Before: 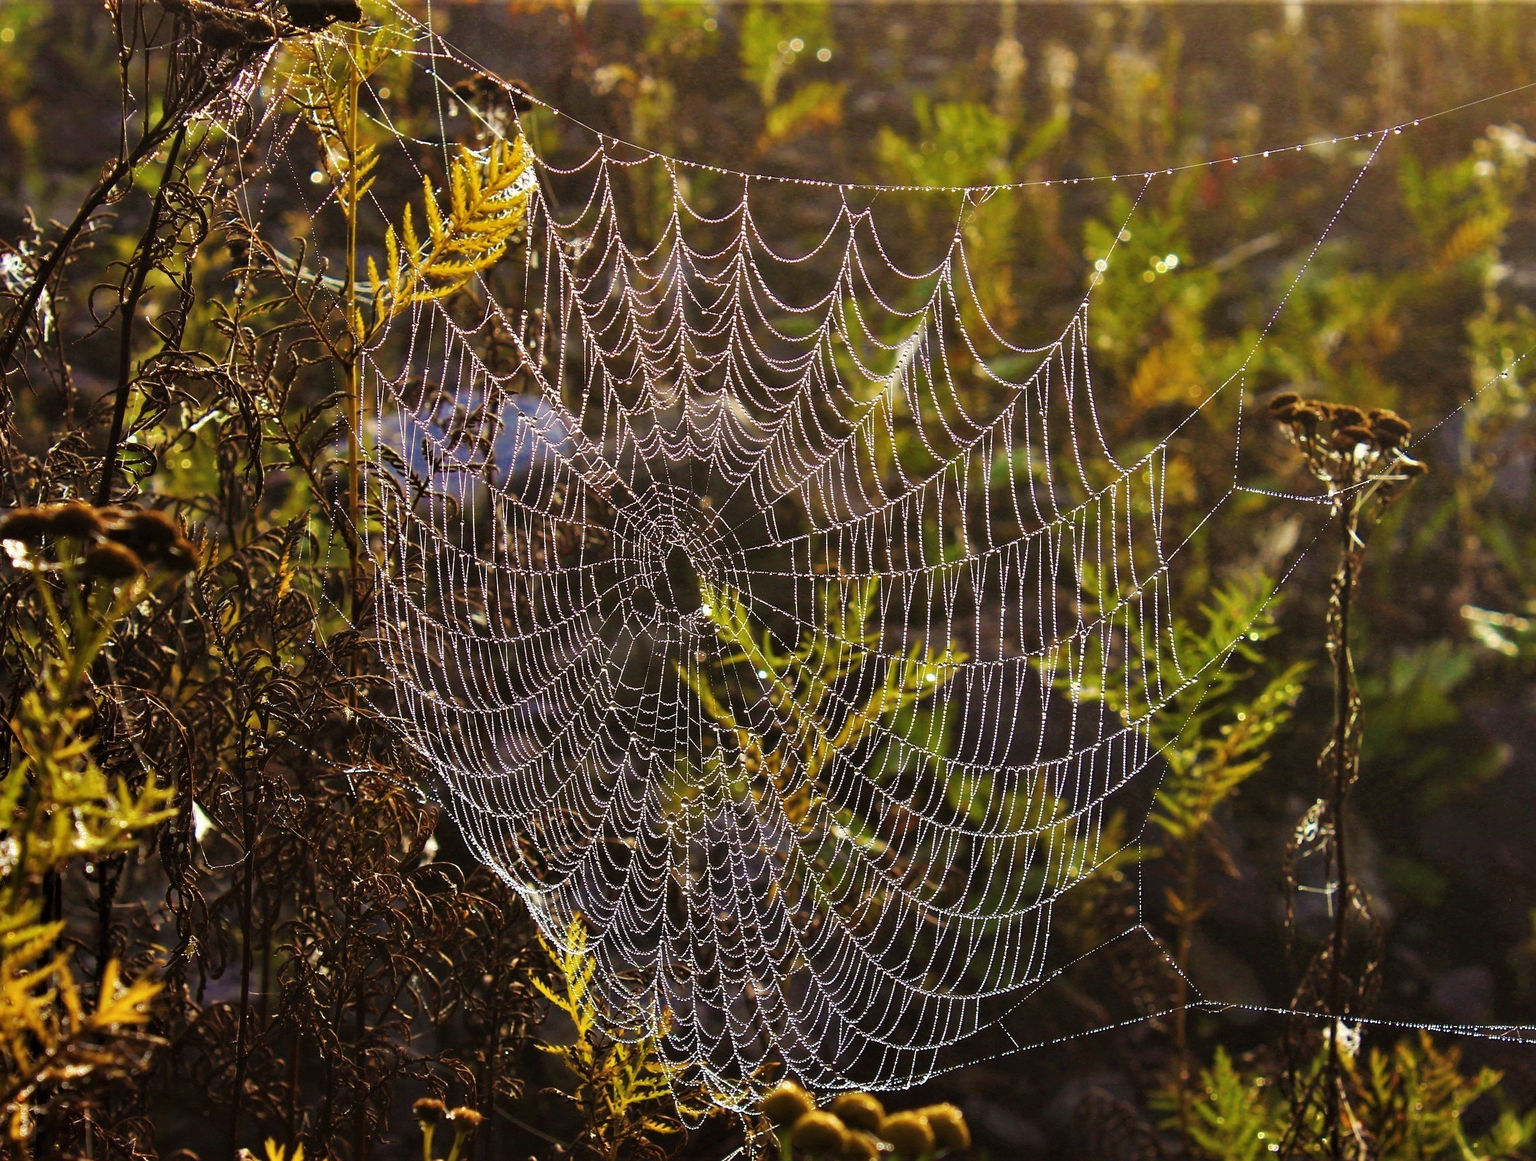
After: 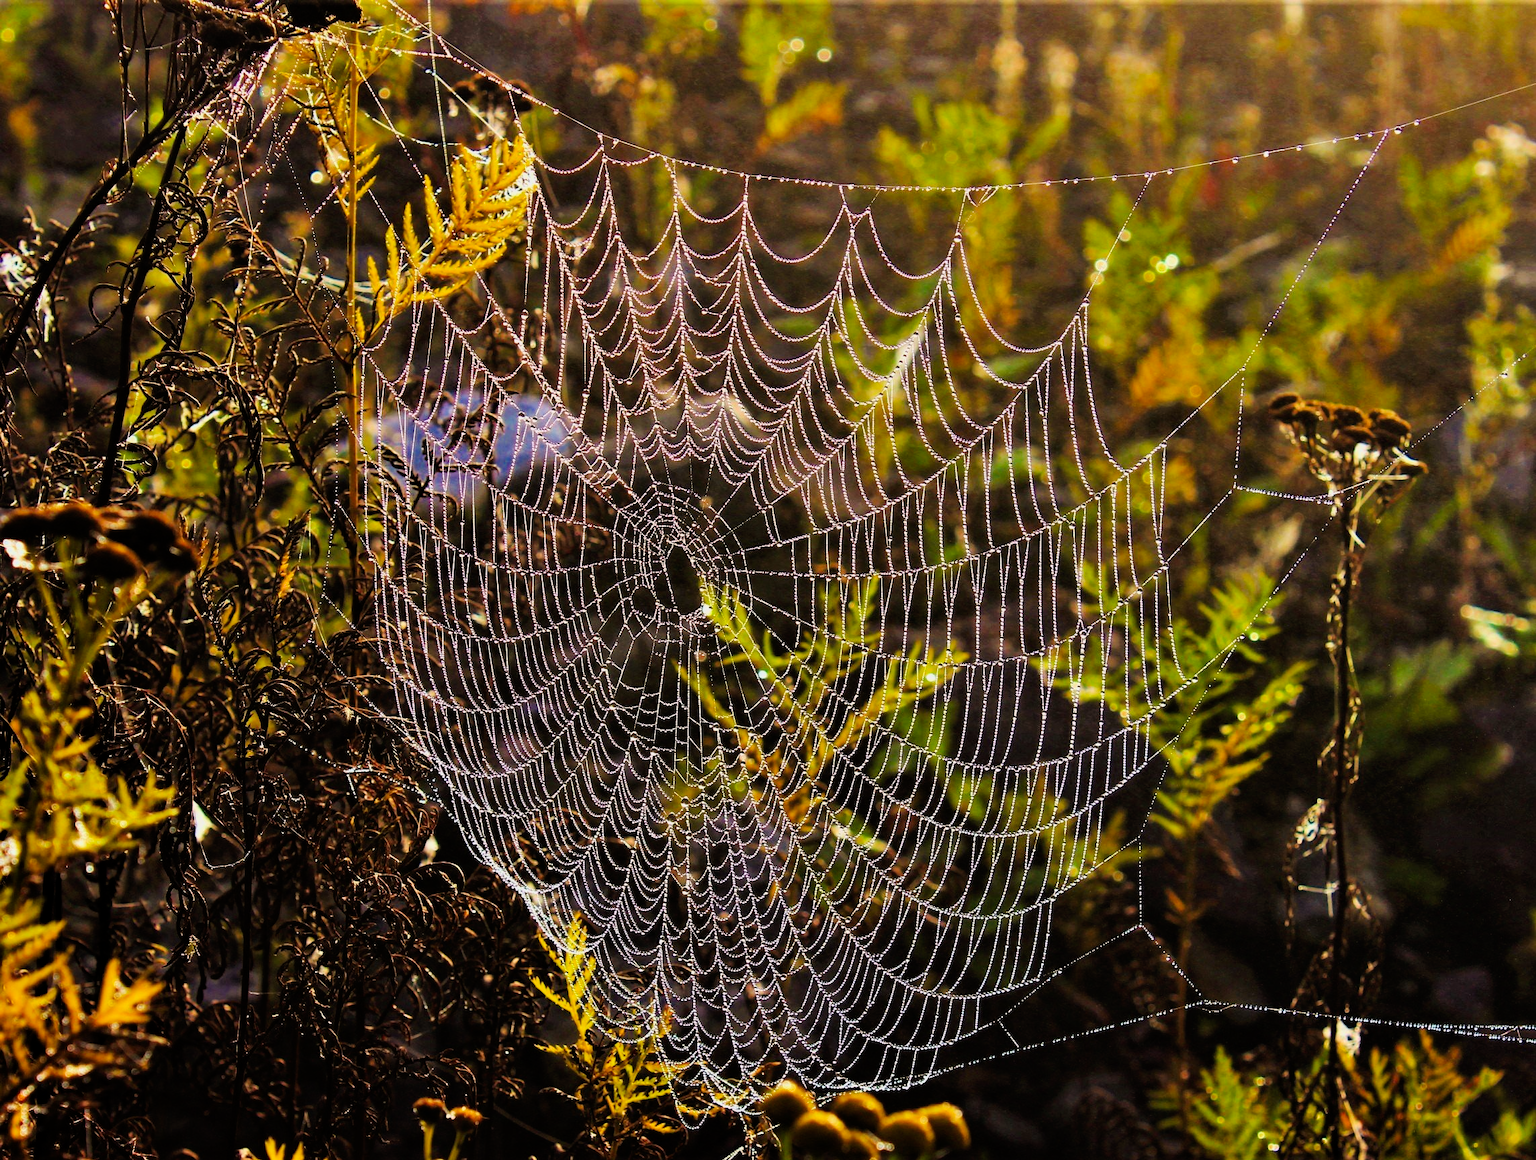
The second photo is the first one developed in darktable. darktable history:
tone curve: curves: ch0 [(0, 0) (0.153, 0.056) (1, 1)], preserve colors none
exposure: black level correction 0.001, exposure 0.962 EV, compensate exposure bias true, compensate highlight preservation false
filmic rgb: black relative exposure -7.65 EV, white relative exposure 4.56 EV, hardness 3.61, color science v6 (2022)
